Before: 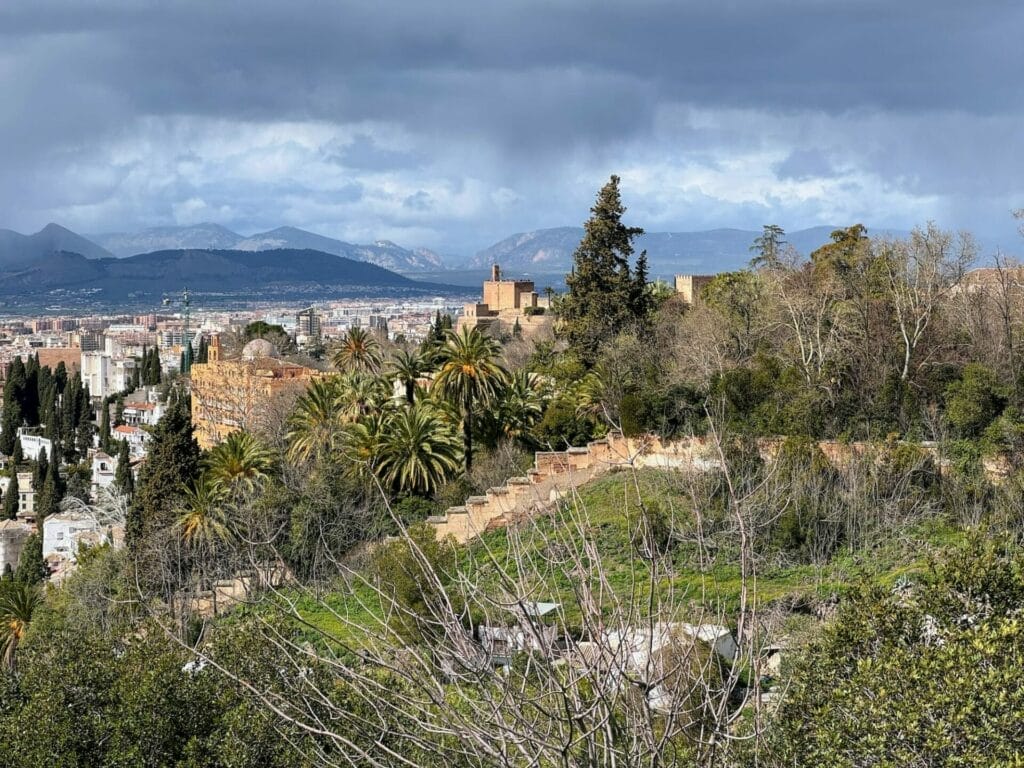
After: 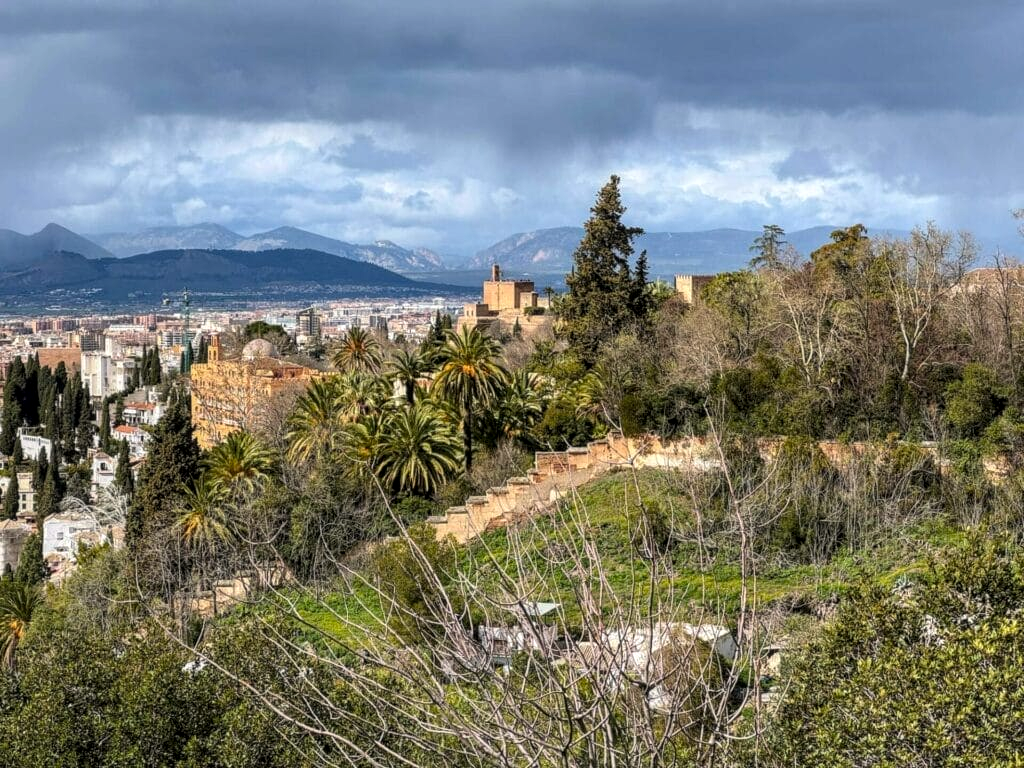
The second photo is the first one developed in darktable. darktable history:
color balance rgb: shadows lift › chroma 2%, shadows lift › hue 50°, power › hue 60°, highlights gain › chroma 1%, highlights gain › hue 60°, global offset › luminance 0.25%, global vibrance 30%
exposure: compensate highlight preservation false
local contrast: detail 130%
